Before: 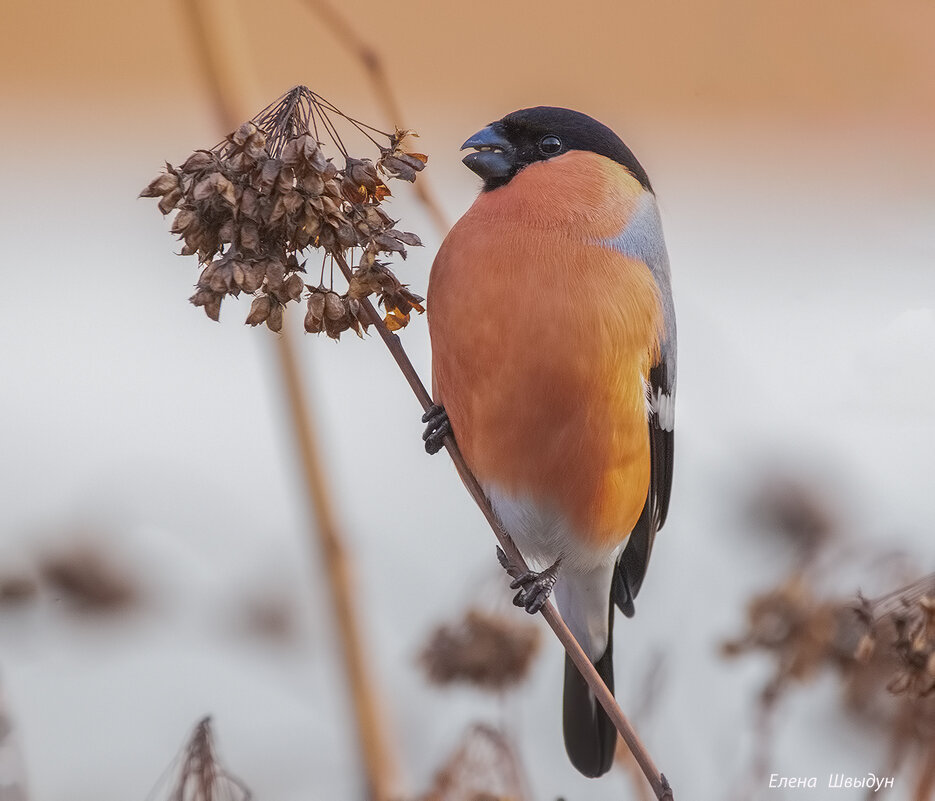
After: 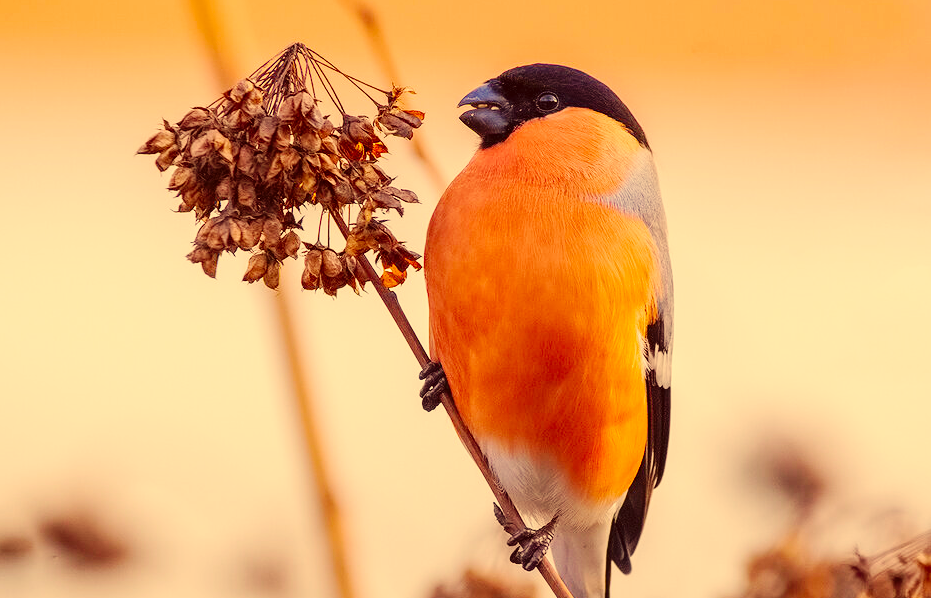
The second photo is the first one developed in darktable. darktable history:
color correction: highlights a* 10.12, highlights b* 39.04, shadows a* 14.62, shadows b* 3.37
base curve: curves: ch0 [(0, 0) (0.036, 0.025) (0.121, 0.166) (0.206, 0.329) (0.605, 0.79) (1, 1)], preserve colors none
crop: left 0.387%, top 5.469%, bottom 19.809%
